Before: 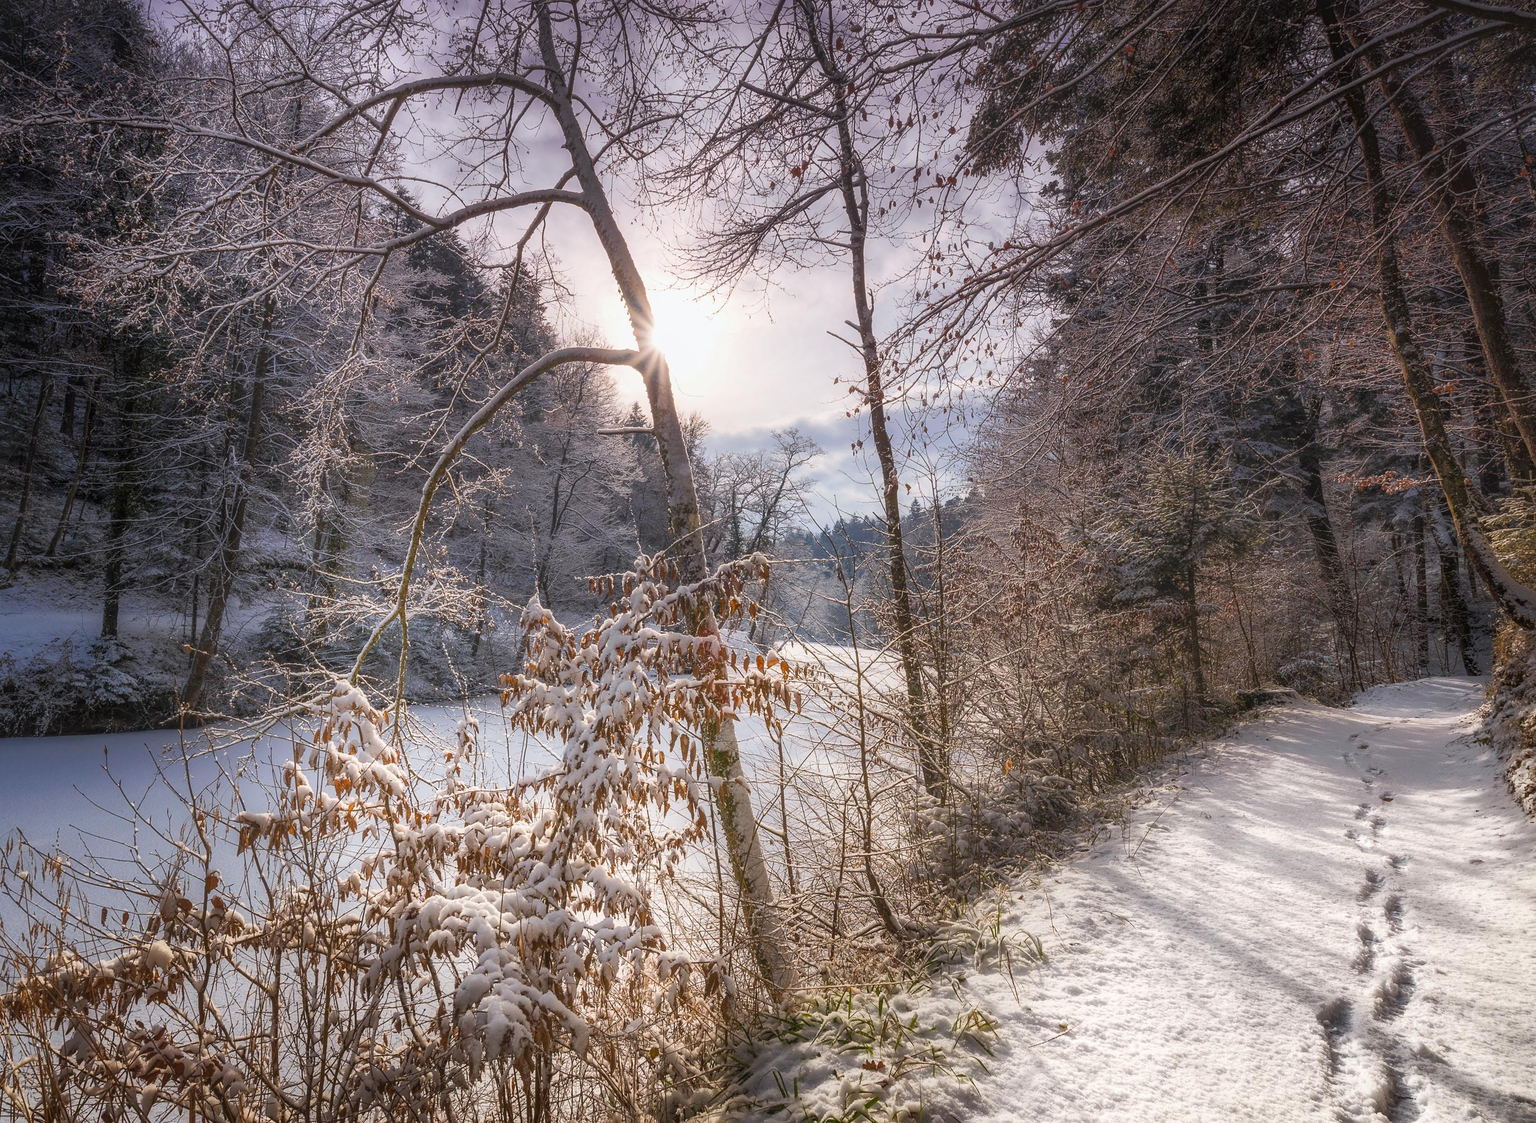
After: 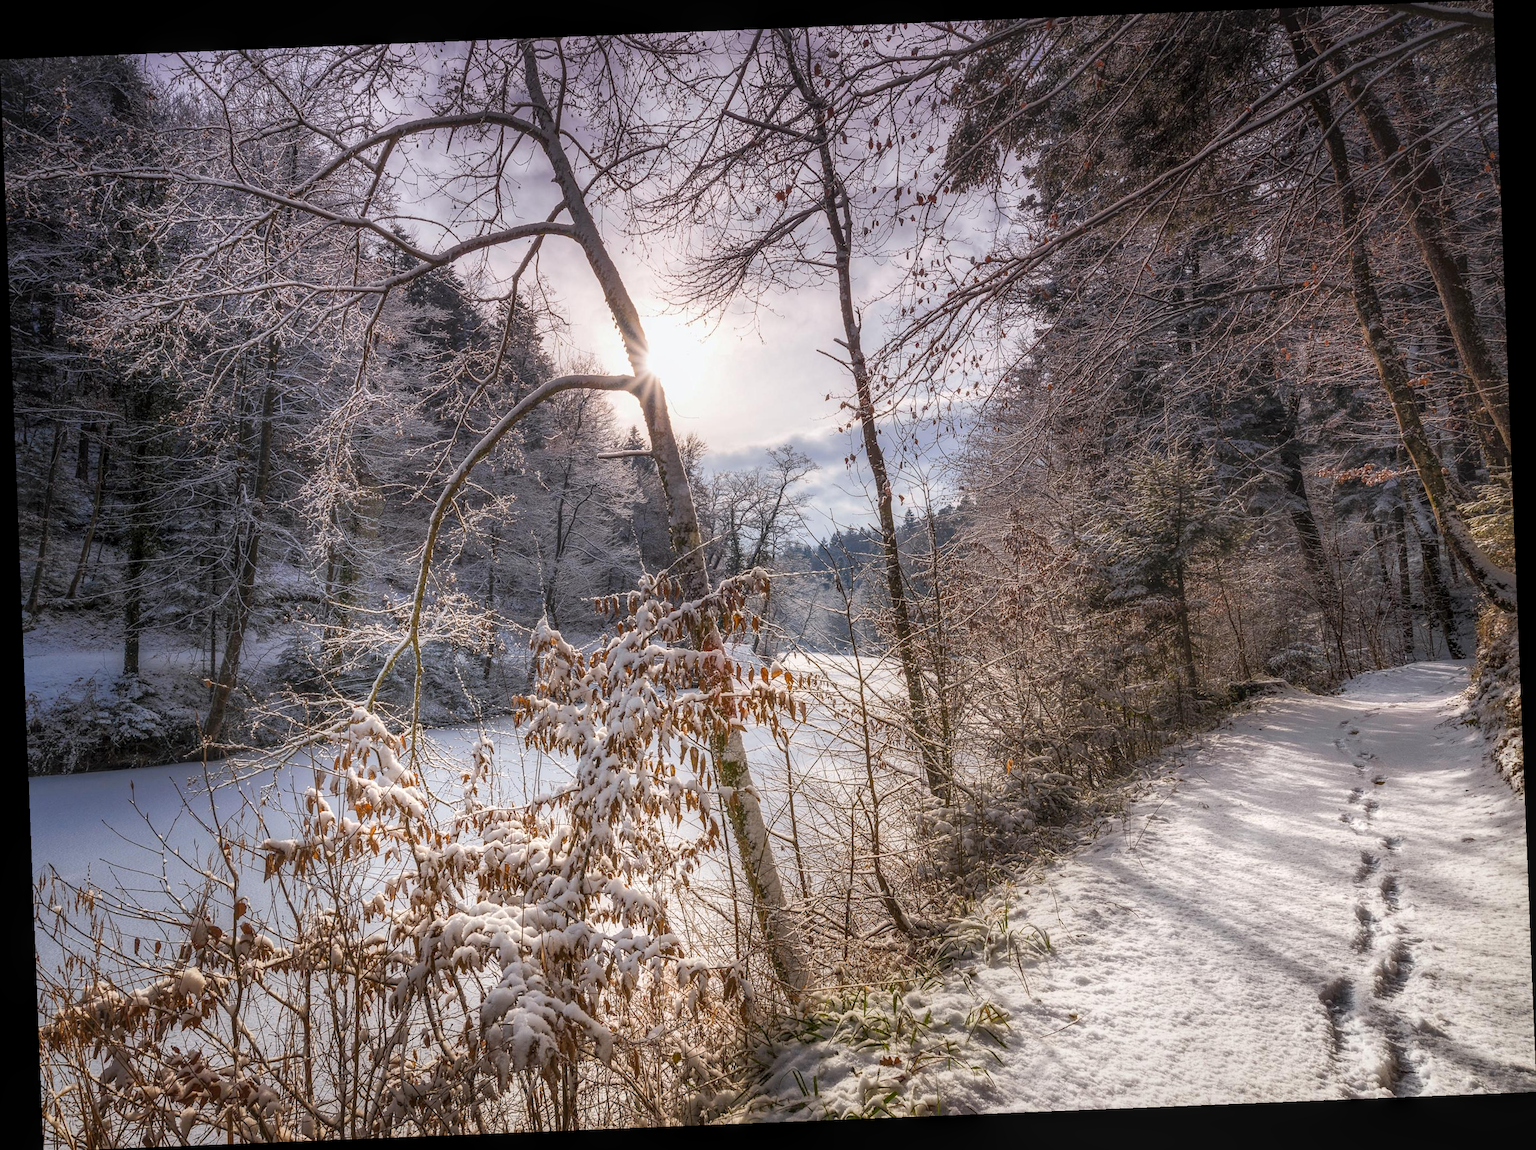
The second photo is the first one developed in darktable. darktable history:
local contrast: on, module defaults
rotate and perspective: rotation -2.29°, automatic cropping off
